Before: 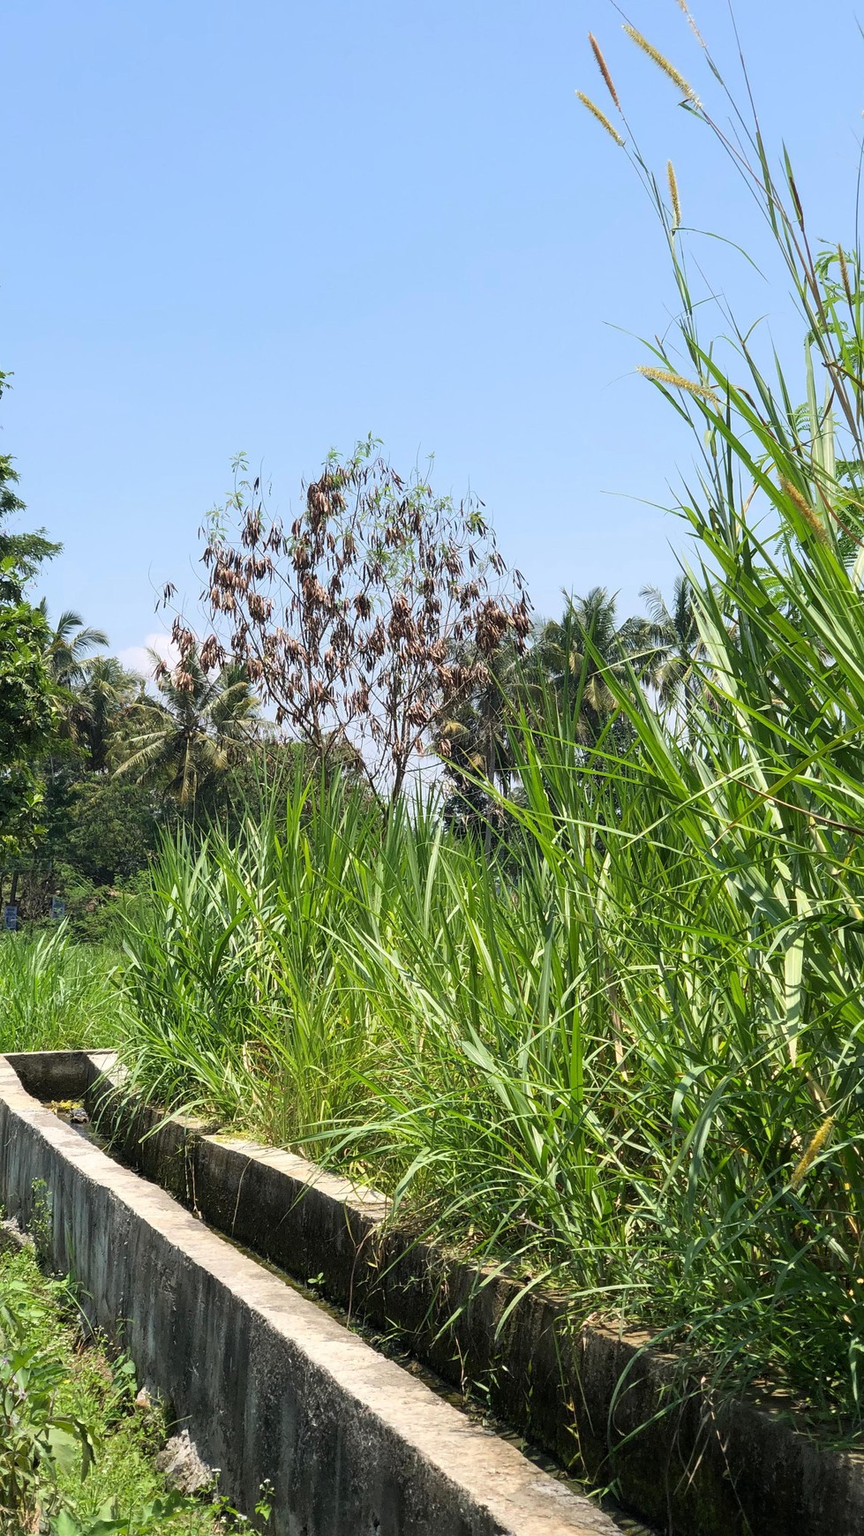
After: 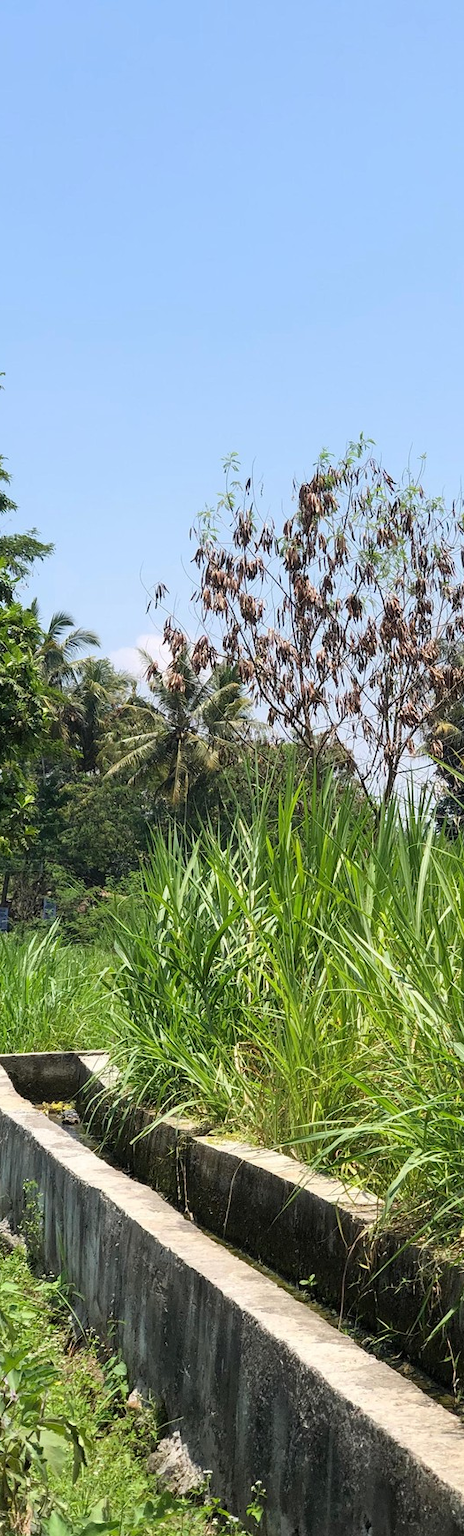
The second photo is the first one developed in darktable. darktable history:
crop: left 1.036%, right 45.236%, bottom 0.09%
